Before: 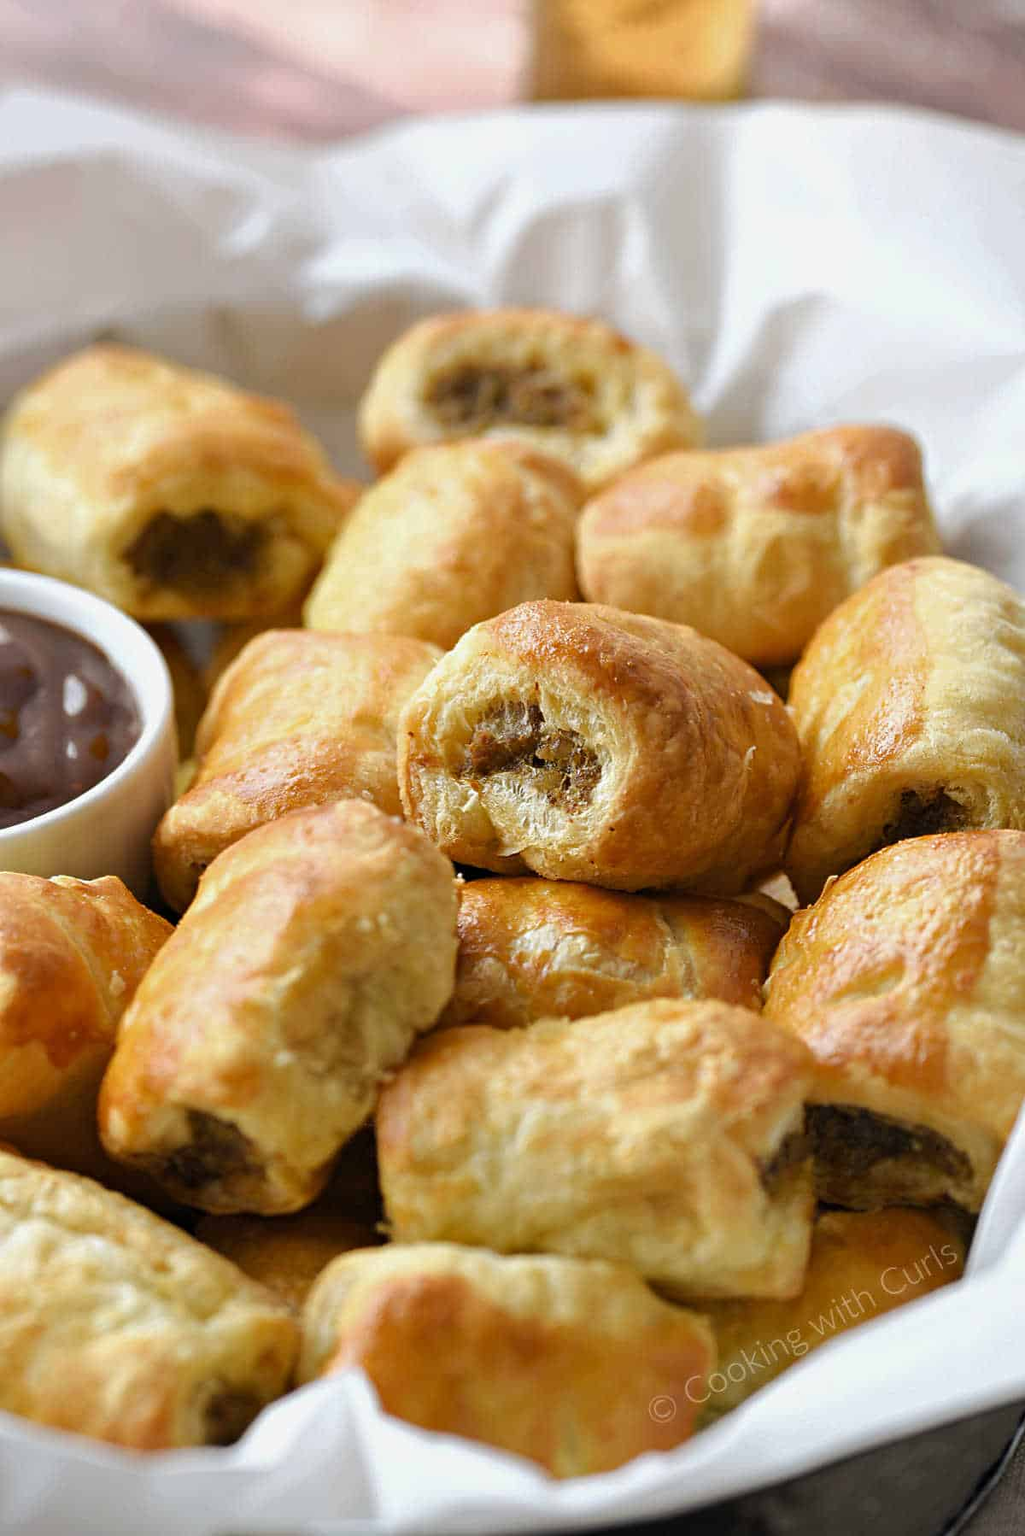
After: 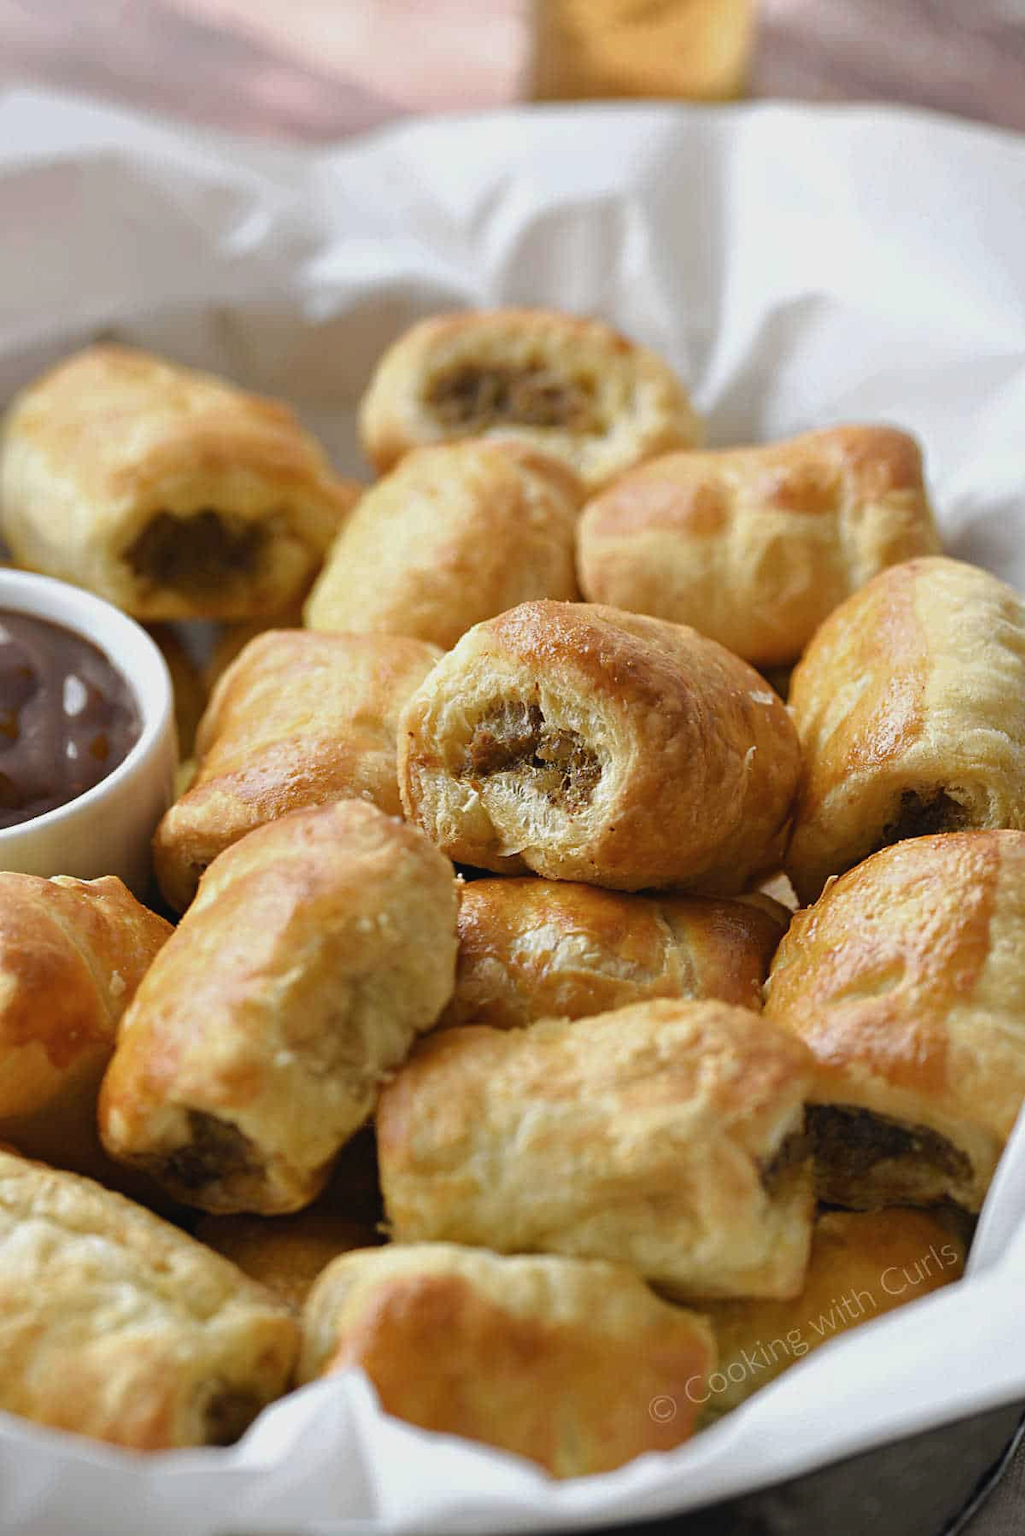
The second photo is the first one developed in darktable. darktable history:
contrast brightness saturation: contrast -0.066, brightness -0.043, saturation -0.114
